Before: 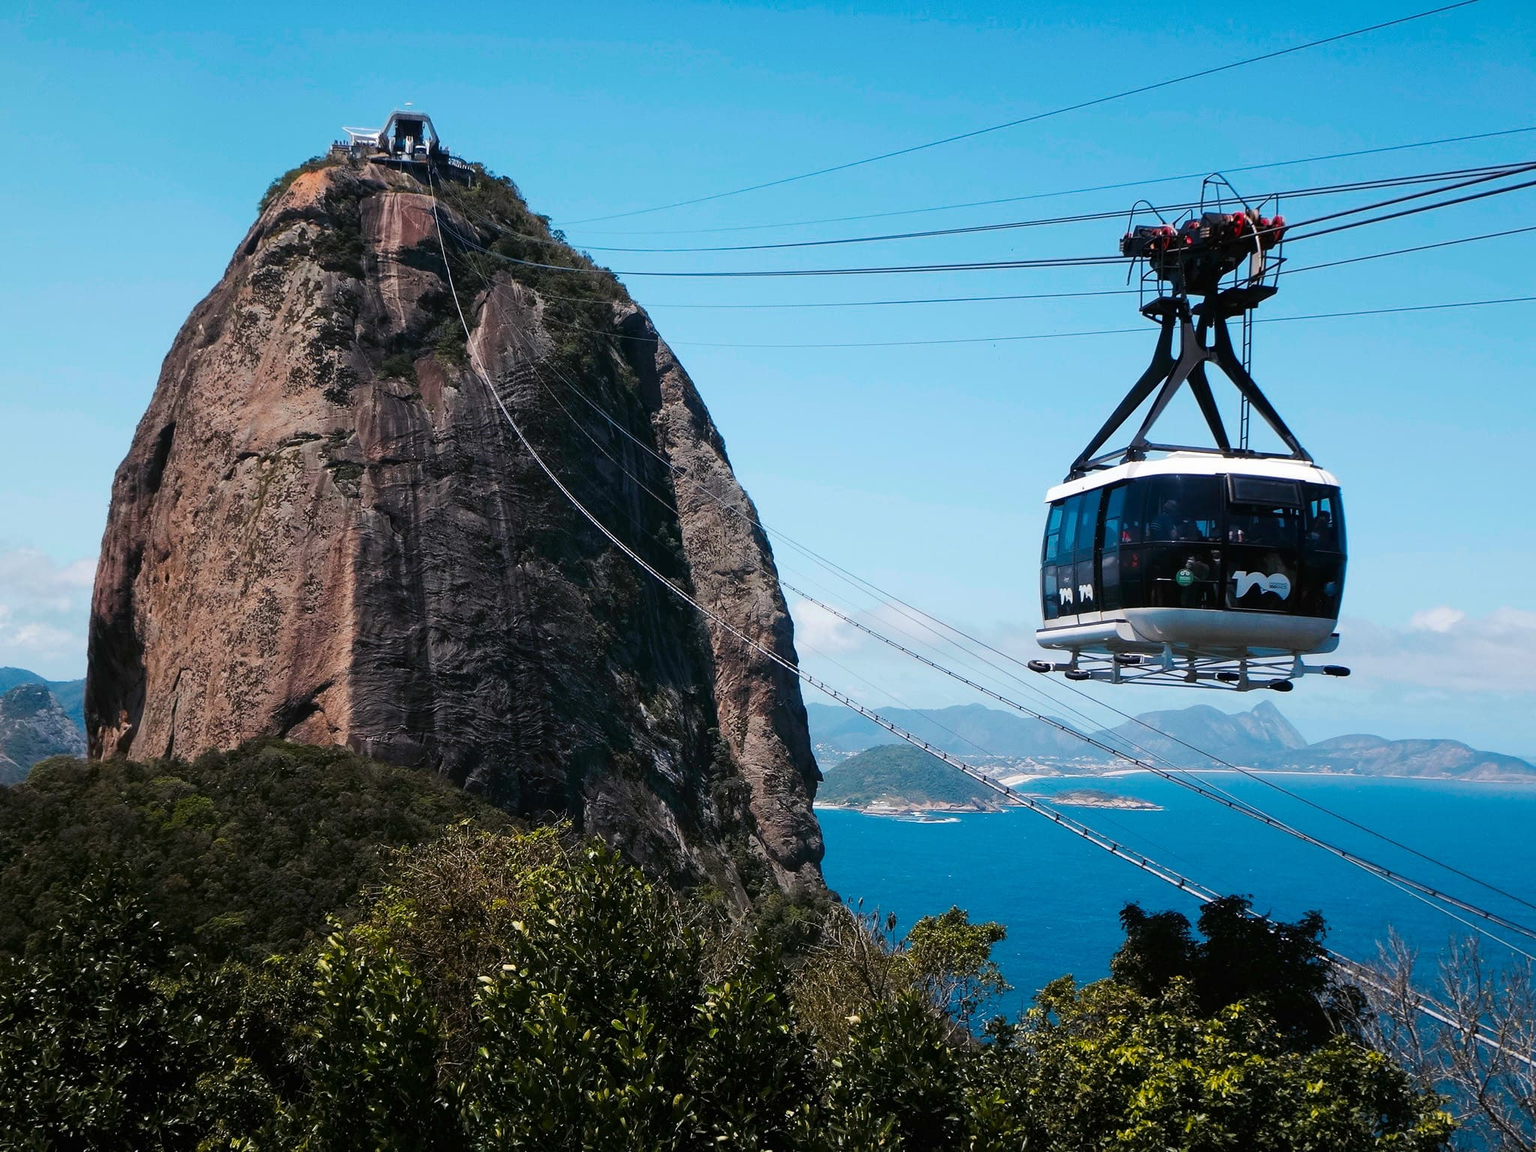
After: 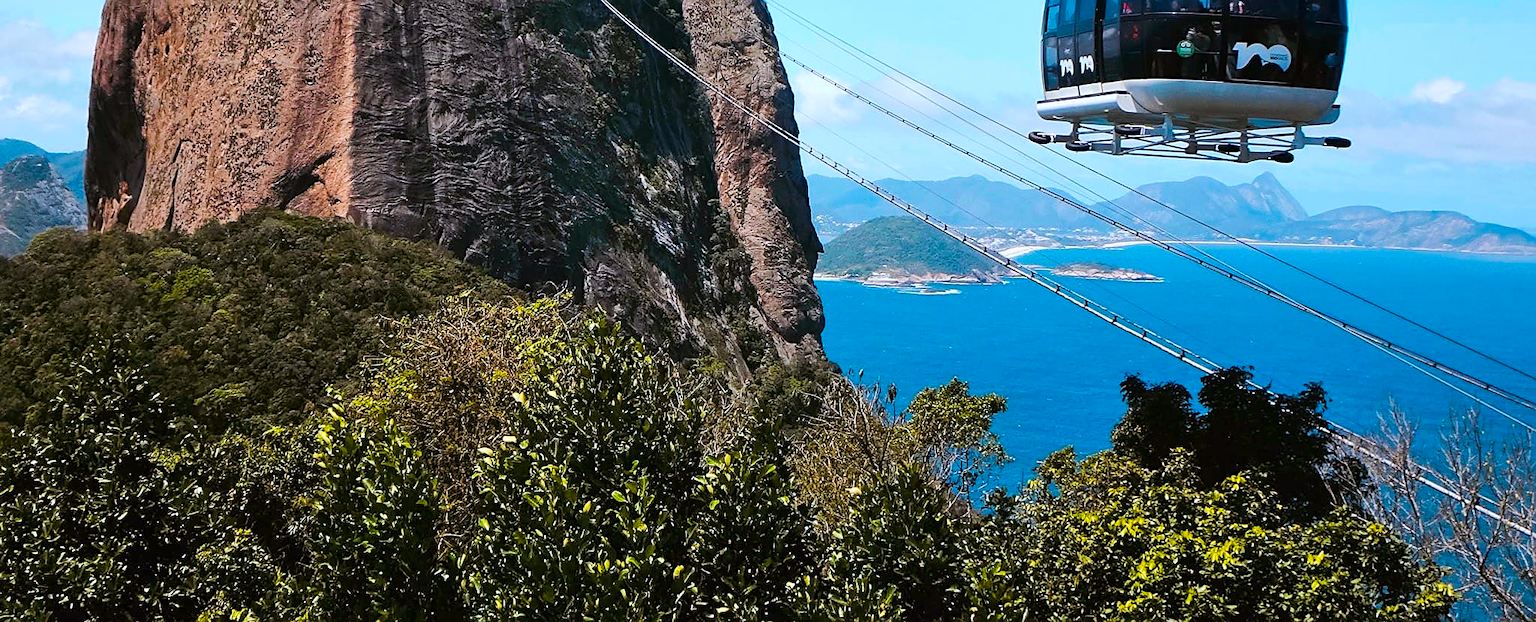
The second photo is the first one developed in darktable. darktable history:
sharpen: amount 0.5
color balance rgb: power › chroma 0.688%, power › hue 60°, highlights gain › luminance 16.425%, highlights gain › chroma 2.936%, highlights gain › hue 256.8°, perceptual saturation grading › global saturation 29.67%, perceptual brilliance grading › mid-tones 9.418%, perceptual brilliance grading › shadows 14.401%
shadows and highlights: shadows 52.2, highlights -28.23, soften with gaussian
crop and rotate: top 45.952%, right 0.006%
